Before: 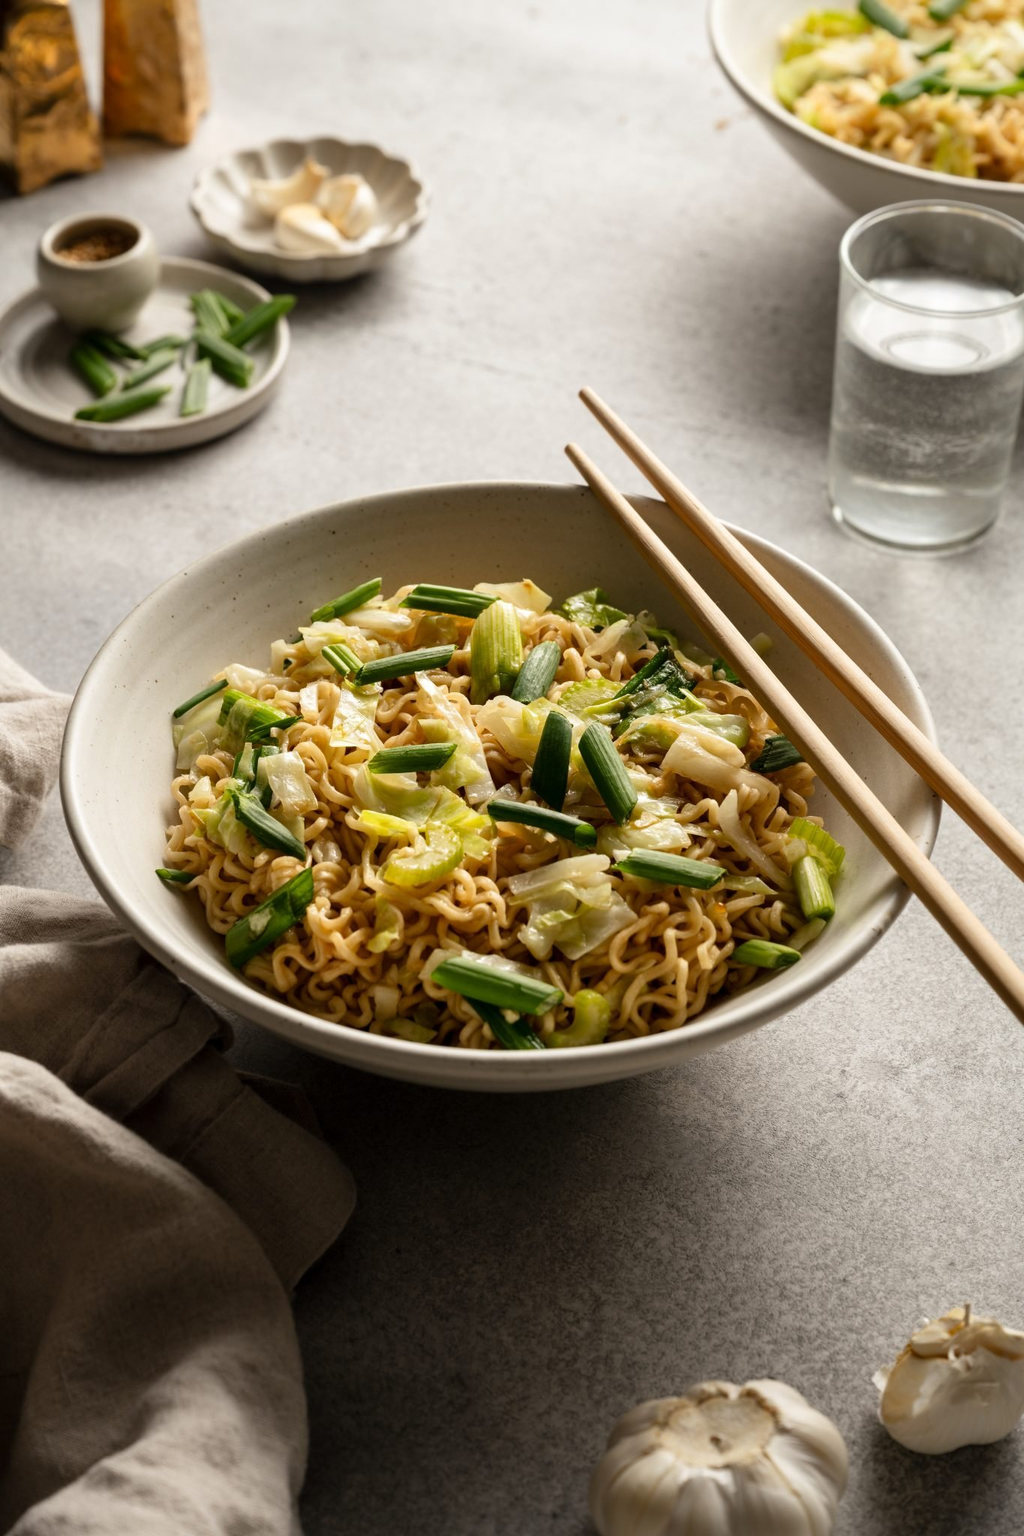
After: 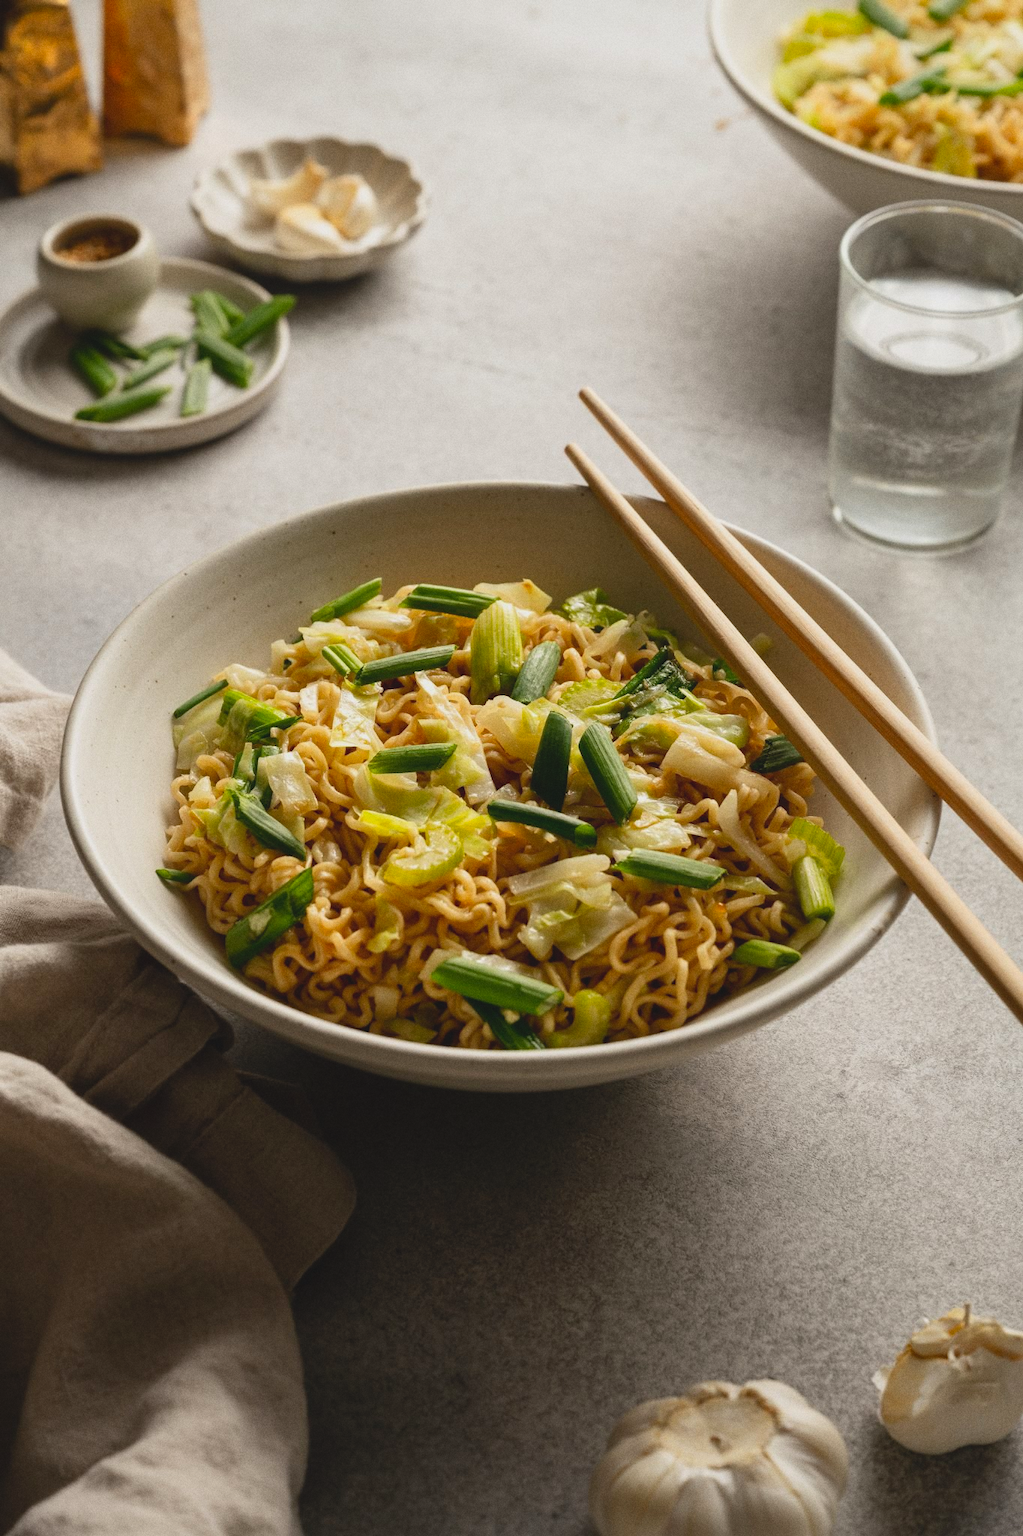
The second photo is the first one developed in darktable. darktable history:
lowpass: radius 0.1, contrast 0.85, saturation 1.1, unbound 0
grain: coarseness 7.08 ISO, strength 21.67%, mid-tones bias 59.58%
